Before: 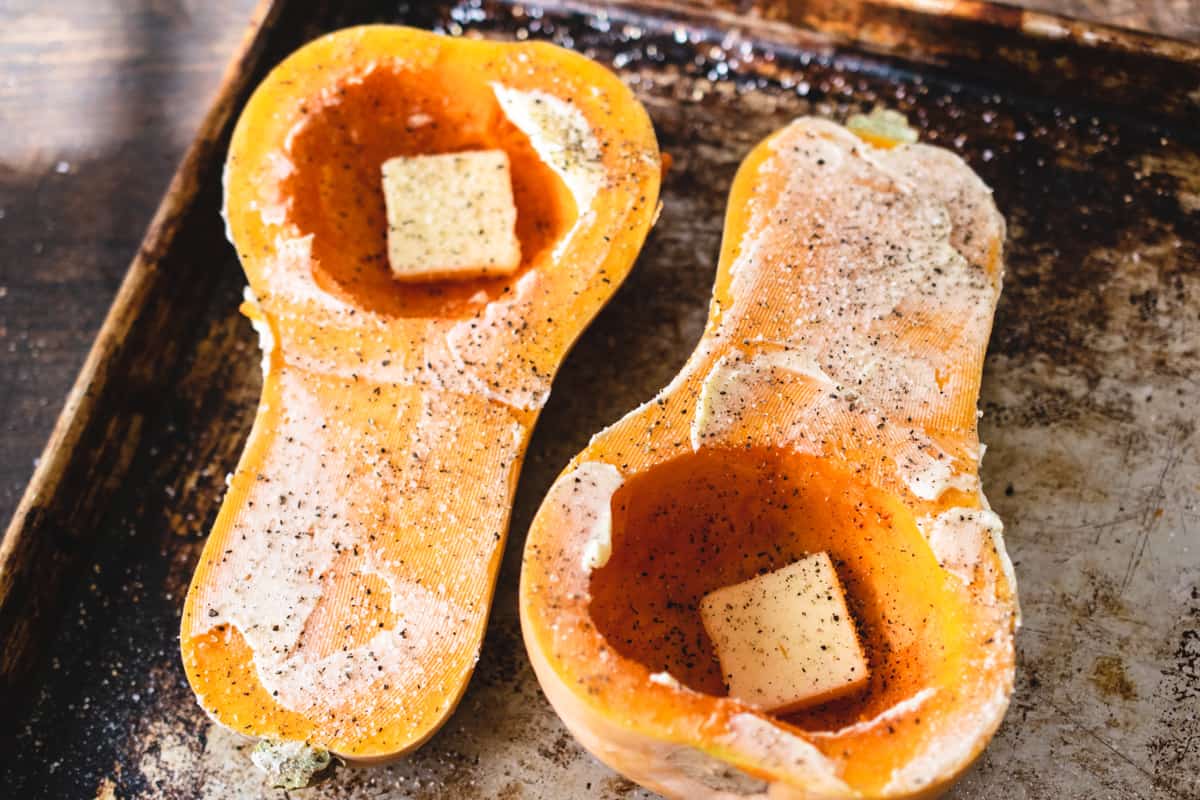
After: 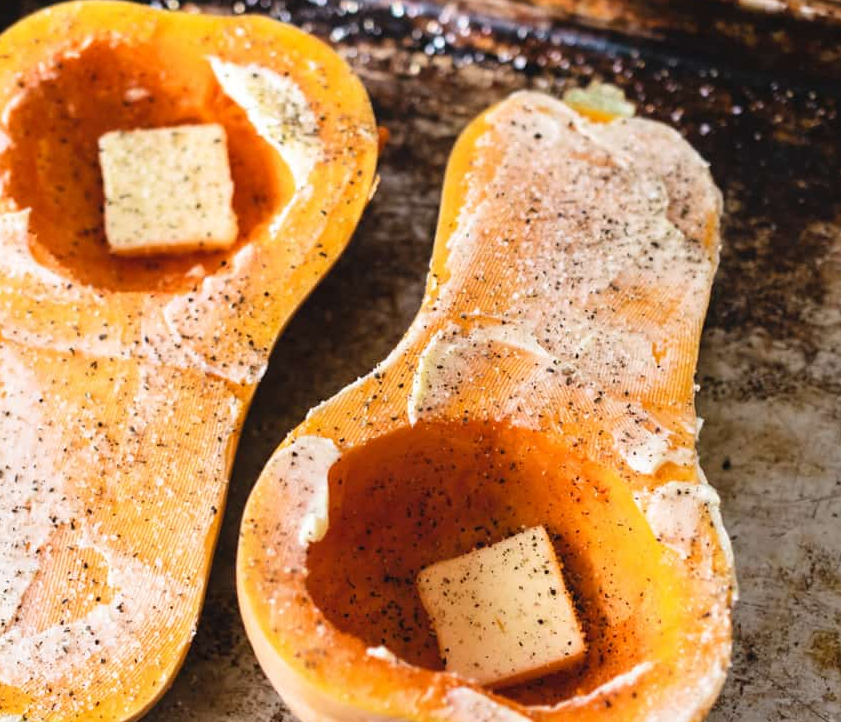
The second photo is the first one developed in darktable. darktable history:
crop and rotate: left 23.587%, top 3.273%, right 6.299%, bottom 6.36%
